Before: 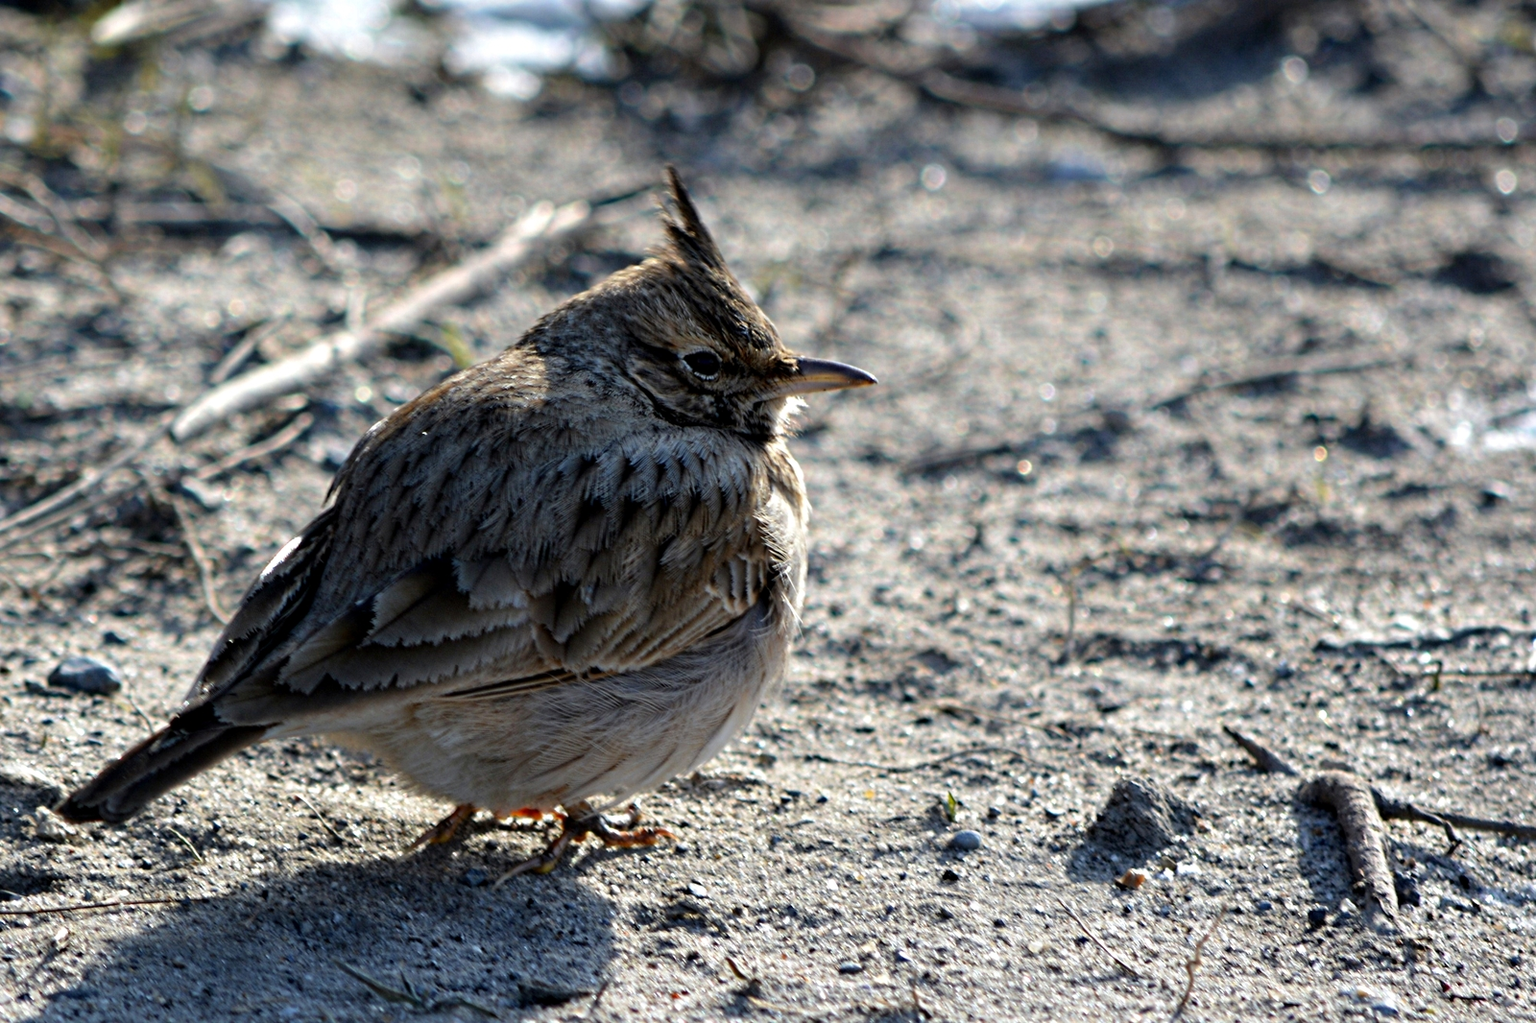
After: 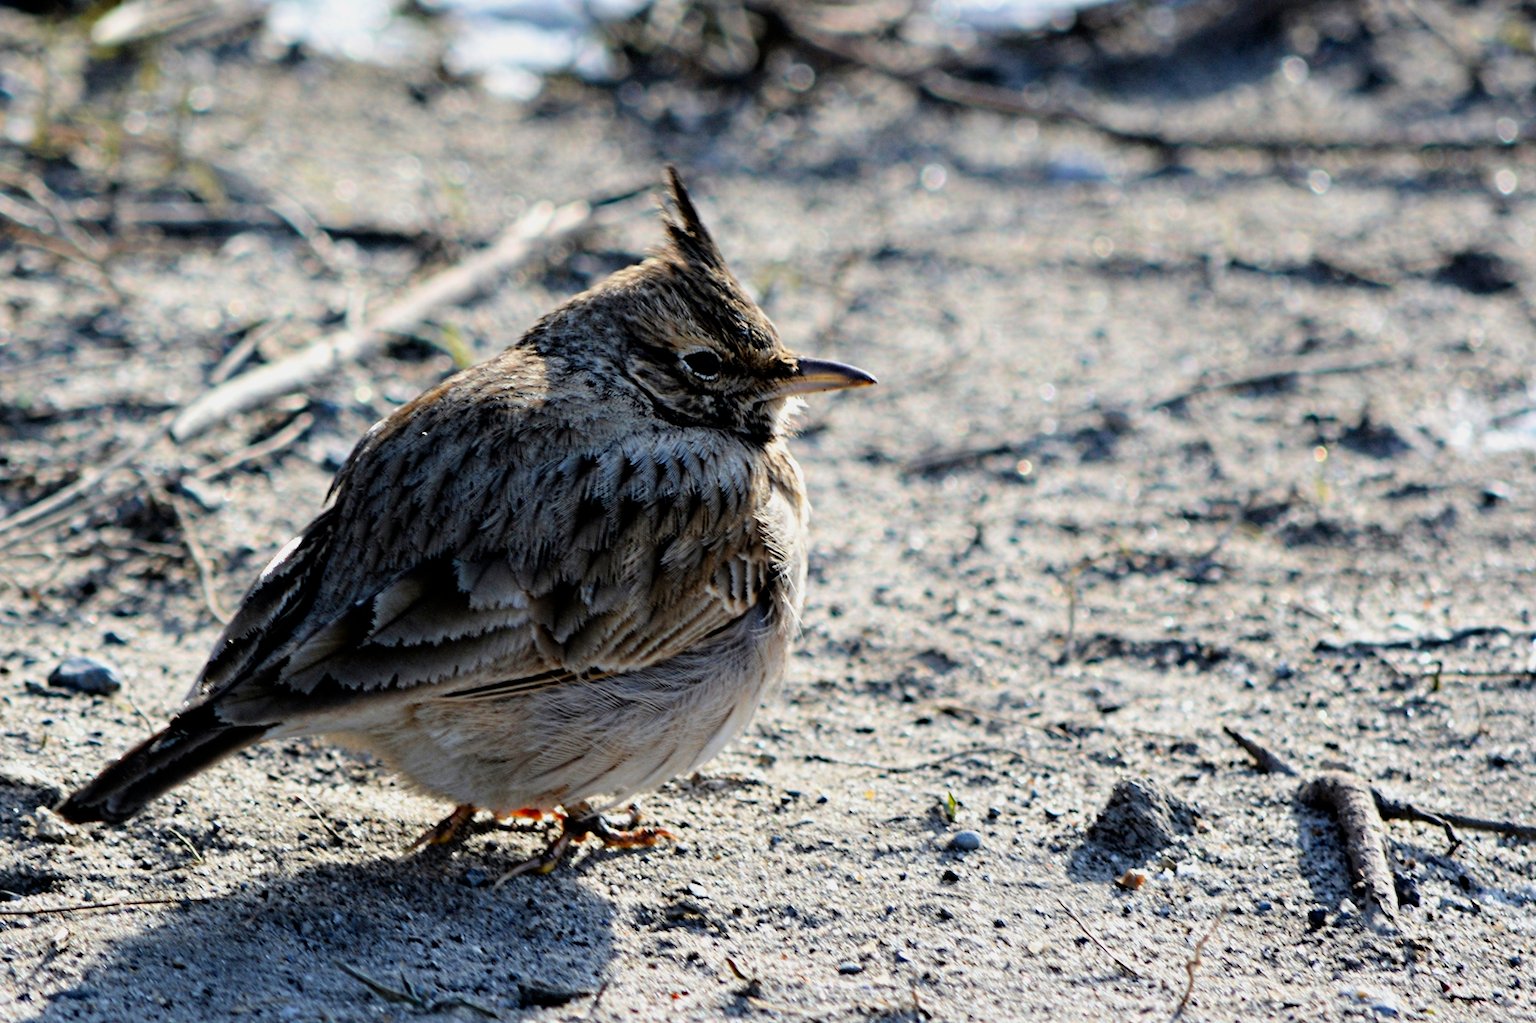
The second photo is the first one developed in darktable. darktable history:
exposure: black level correction 0.001, exposure 0.5 EV, compensate highlight preservation false
contrast brightness saturation: contrast 0.041, saturation 0.07
filmic rgb: black relative exposure -7.99 EV, white relative exposure 3.83 EV, hardness 4.31
